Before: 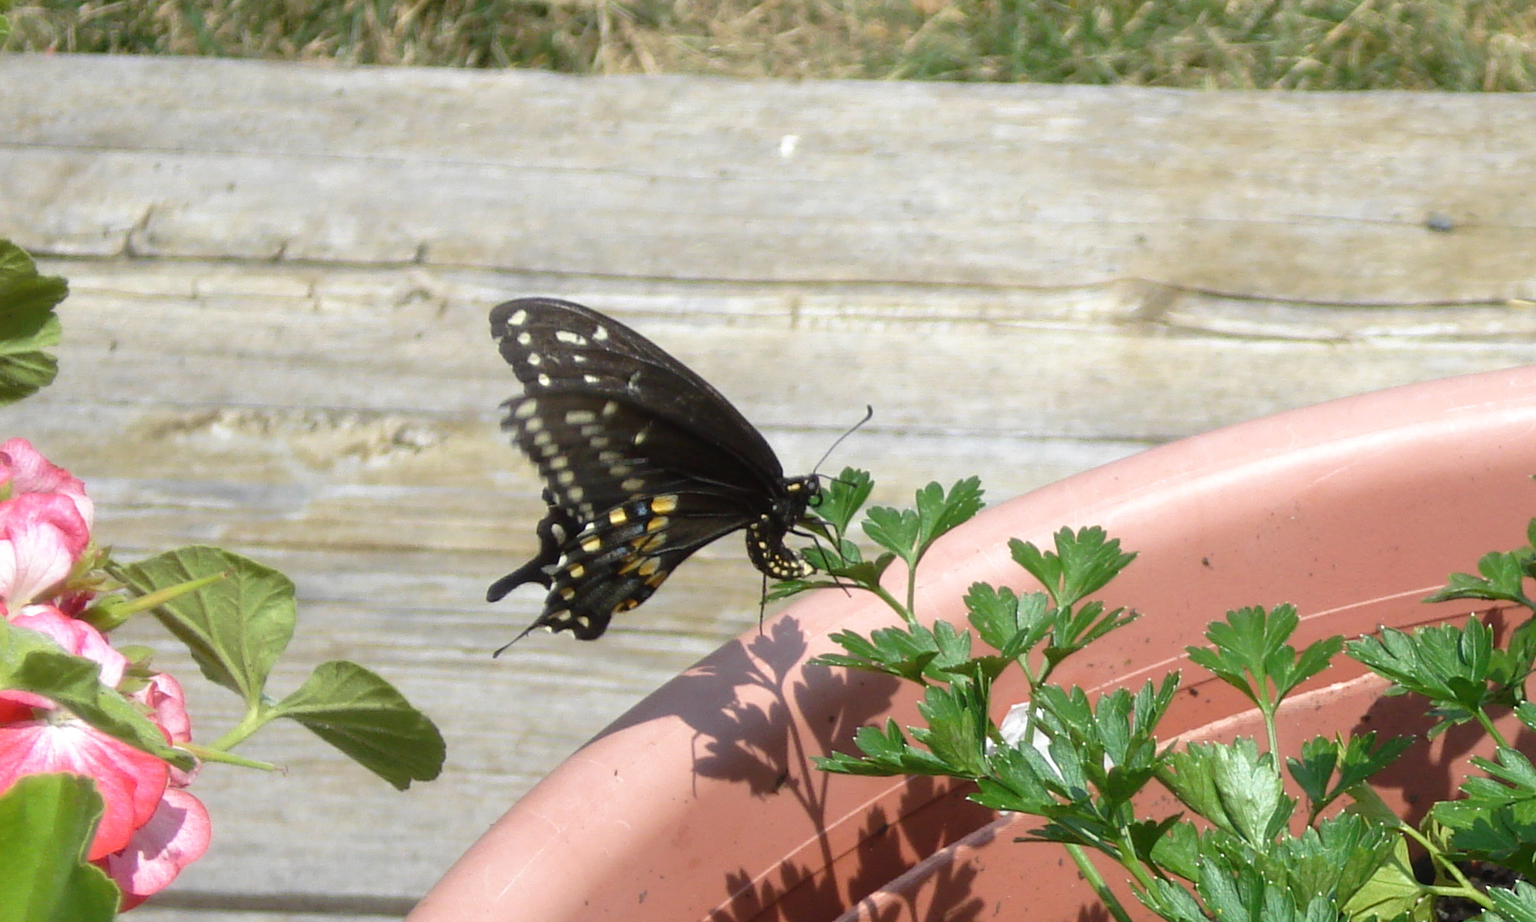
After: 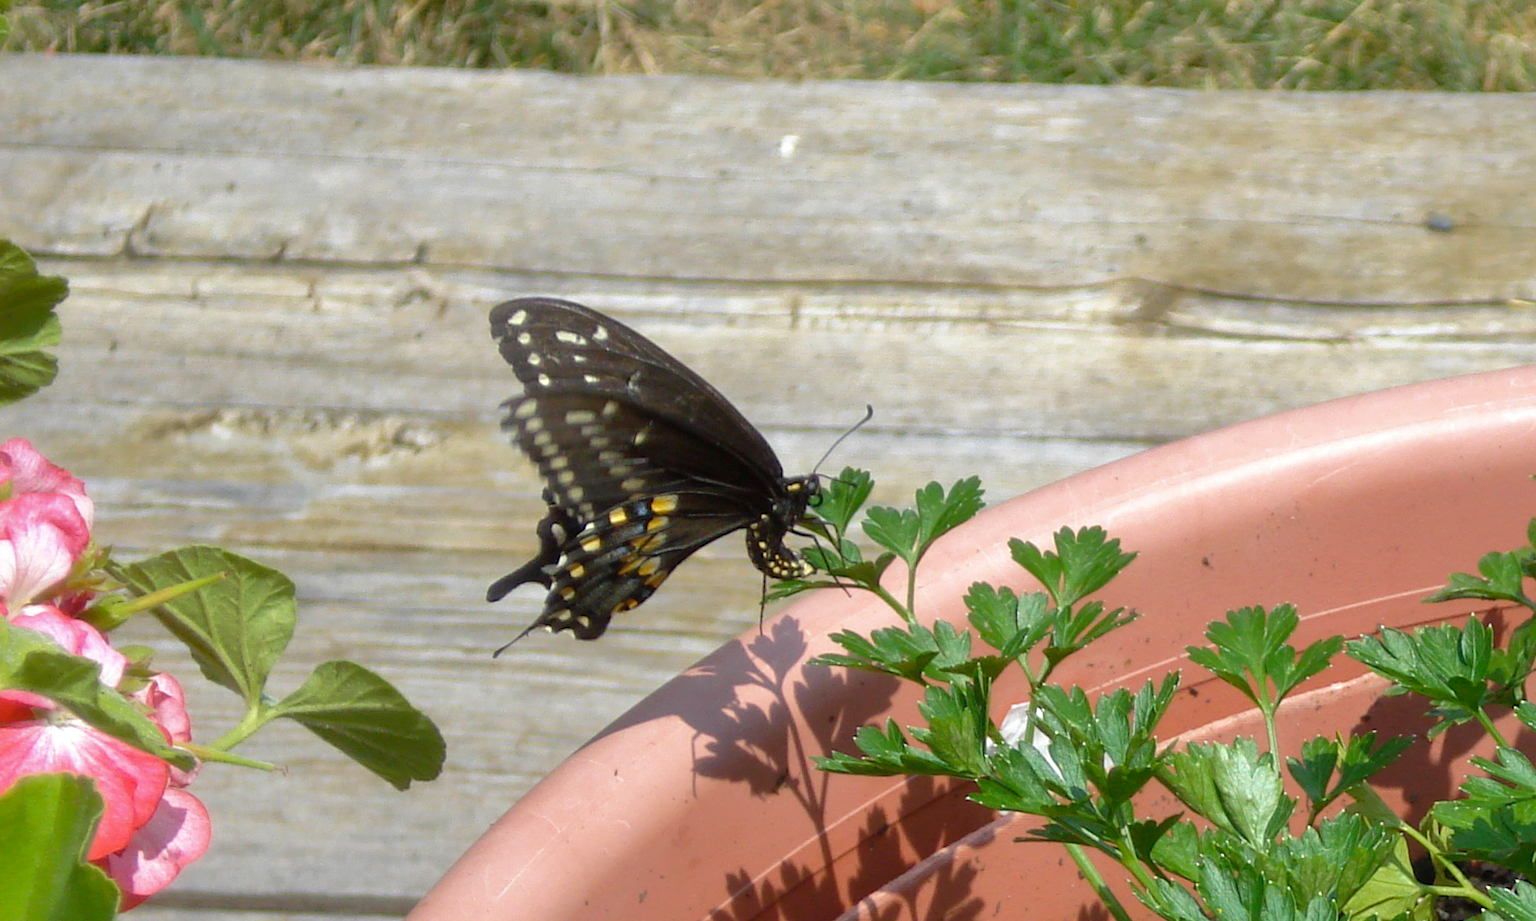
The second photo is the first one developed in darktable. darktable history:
shadows and highlights: on, module defaults
color balance rgb: power › hue 60.69°, perceptual saturation grading › global saturation 0.997%, global vibrance 20%
